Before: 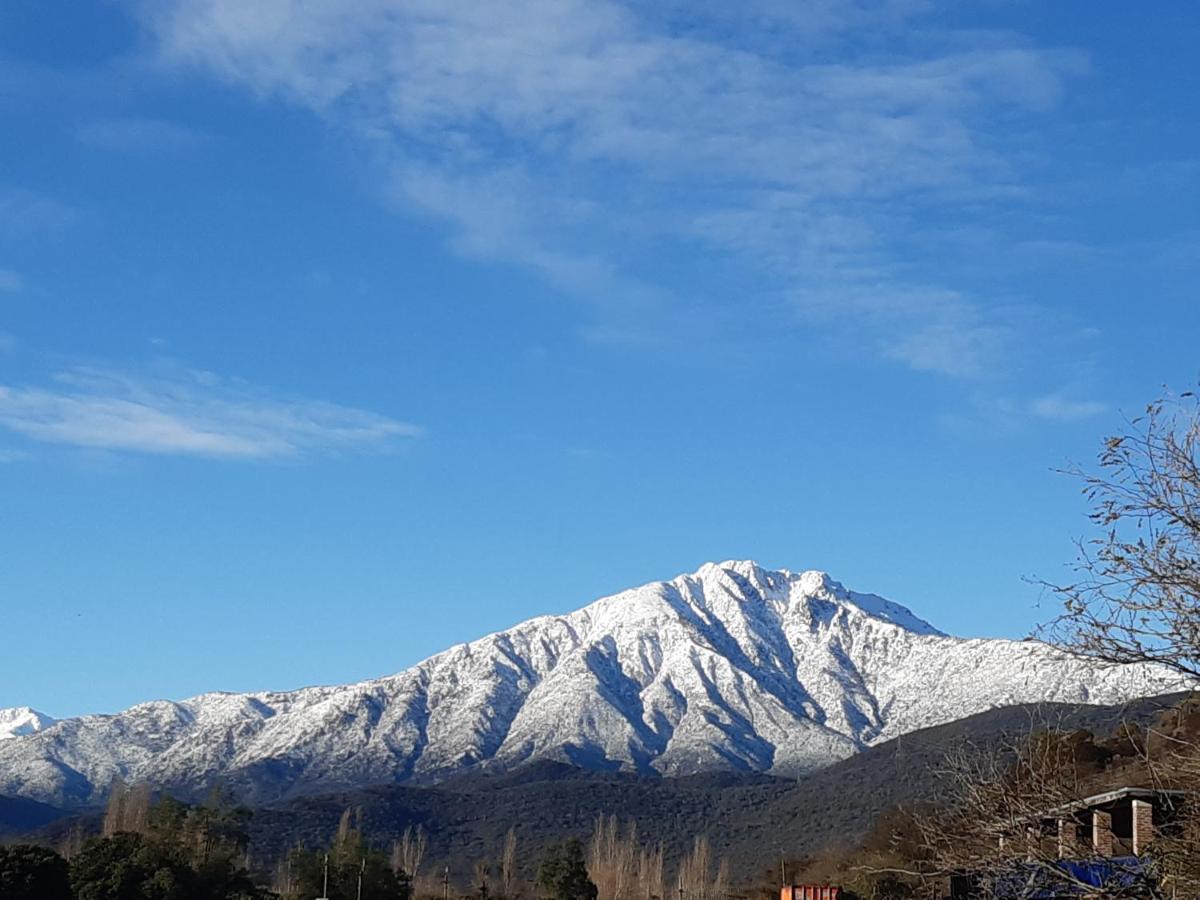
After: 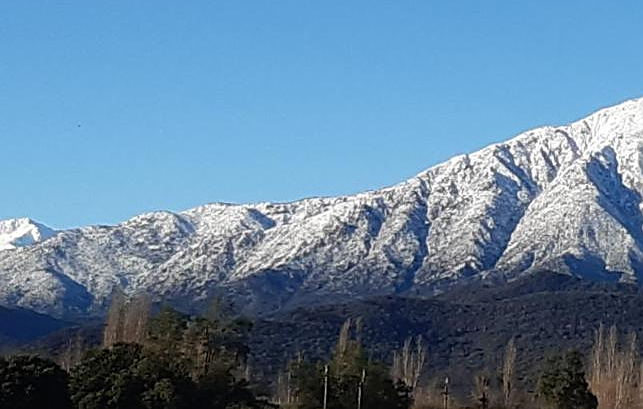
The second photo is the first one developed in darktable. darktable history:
sharpen: on, module defaults
crop and rotate: top 54.405%, right 46.403%, bottom 0.13%
